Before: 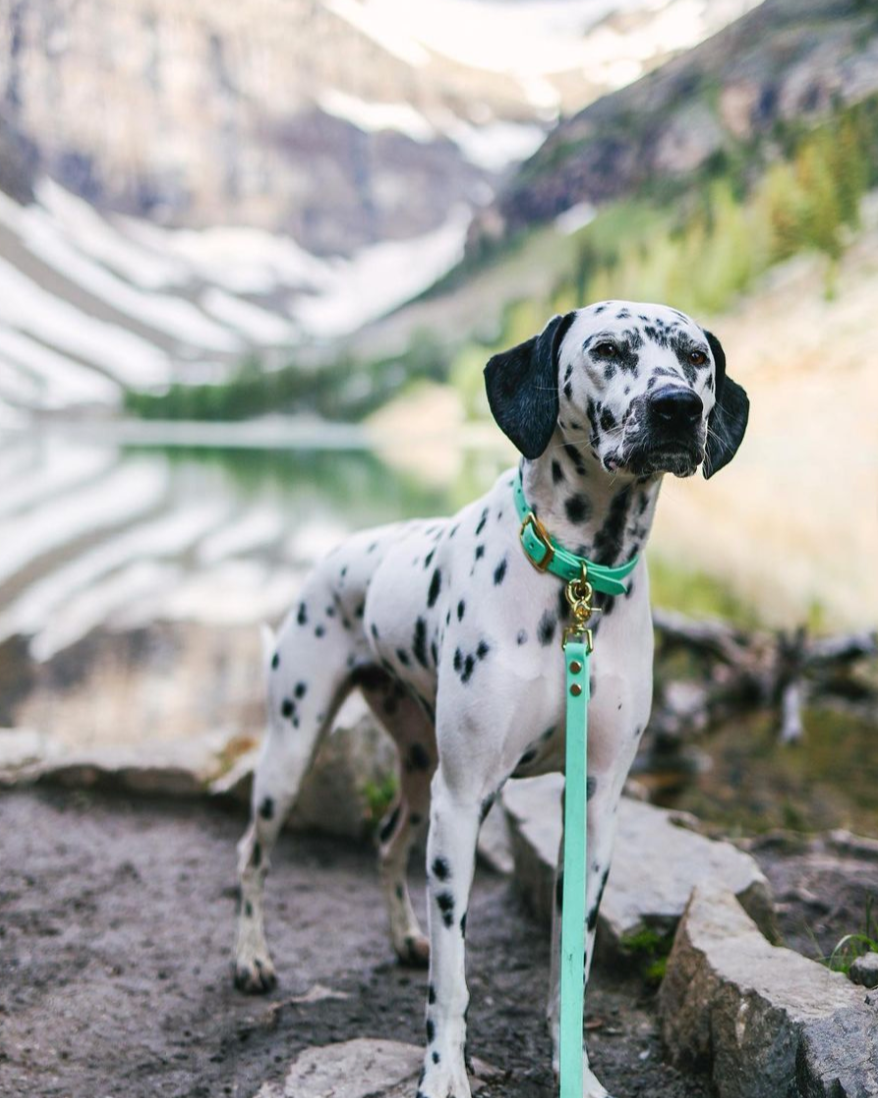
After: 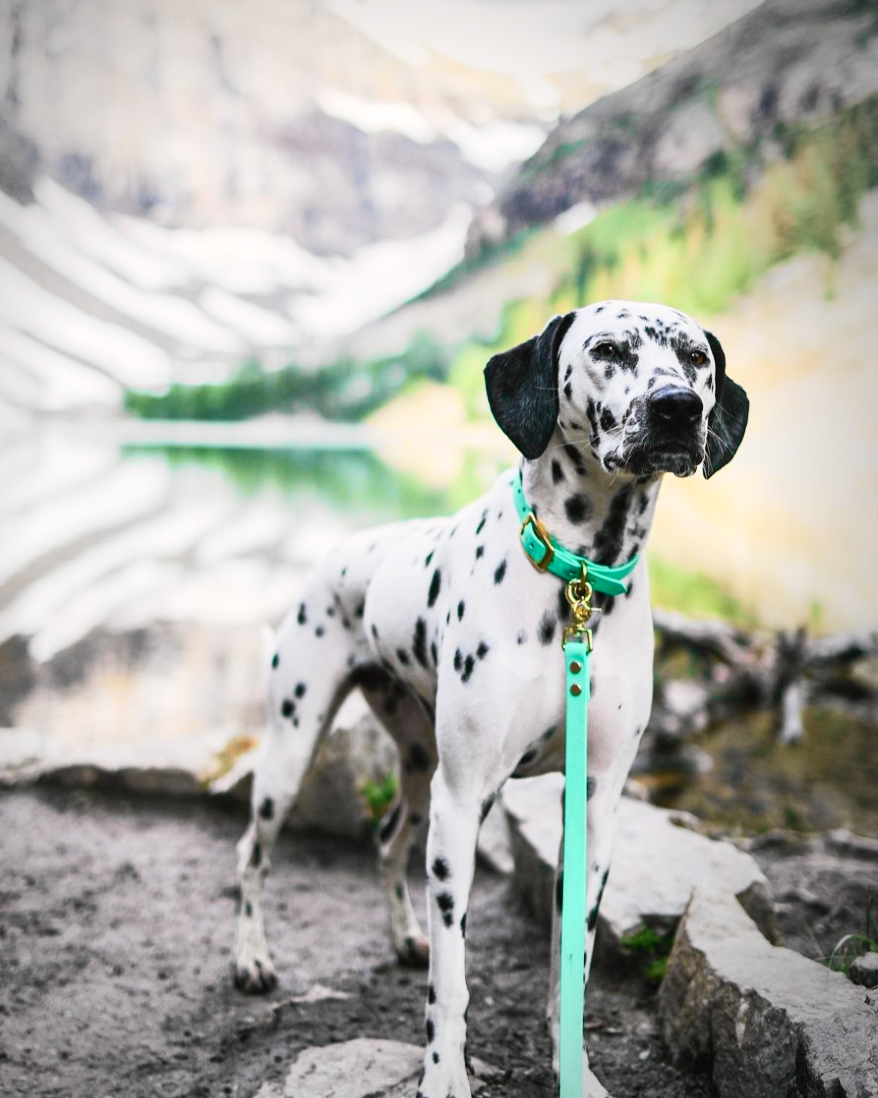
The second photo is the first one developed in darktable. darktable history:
tone curve: curves: ch0 [(0, 0) (0.055, 0.05) (0.258, 0.287) (0.434, 0.526) (0.517, 0.648) (0.745, 0.874) (1, 1)]; ch1 [(0, 0) (0.346, 0.307) (0.418, 0.383) (0.46, 0.439) (0.482, 0.493) (0.502, 0.503) (0.517, 0.514) (0.55, 0.561) (0.588, 0.603) (0.646, 0.688) (1, 1)]; ch2 [(0, 0) (0.346, 0.34) (0.431, 0.45) (0.485, 0.499) (0.5, 0.503) (0.527, 0.525) (0.545, 0.562) (0.679, 0.706) (1, 1)], color space Lab, independent channels, preserve colors none
vignetting: center (-0.116, -0.007), automatic ratio true
